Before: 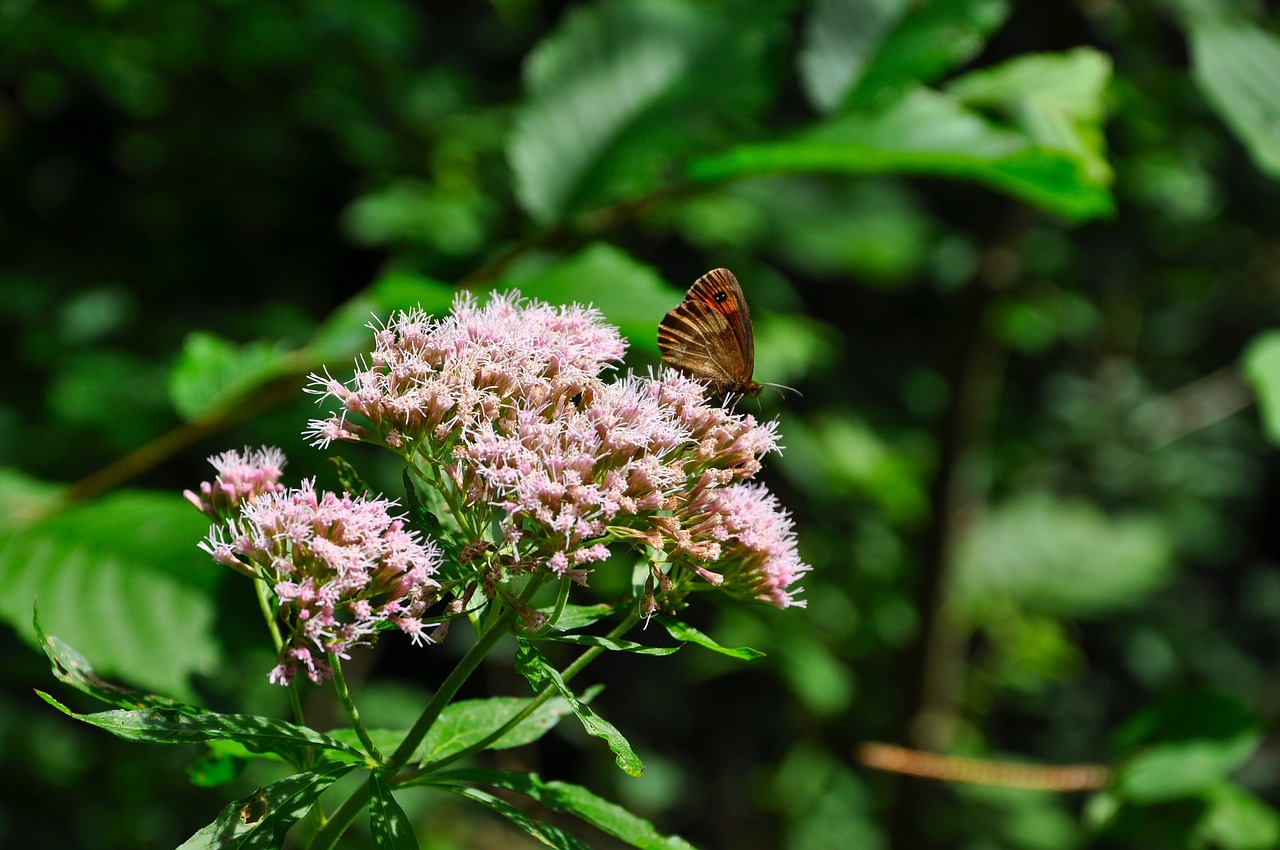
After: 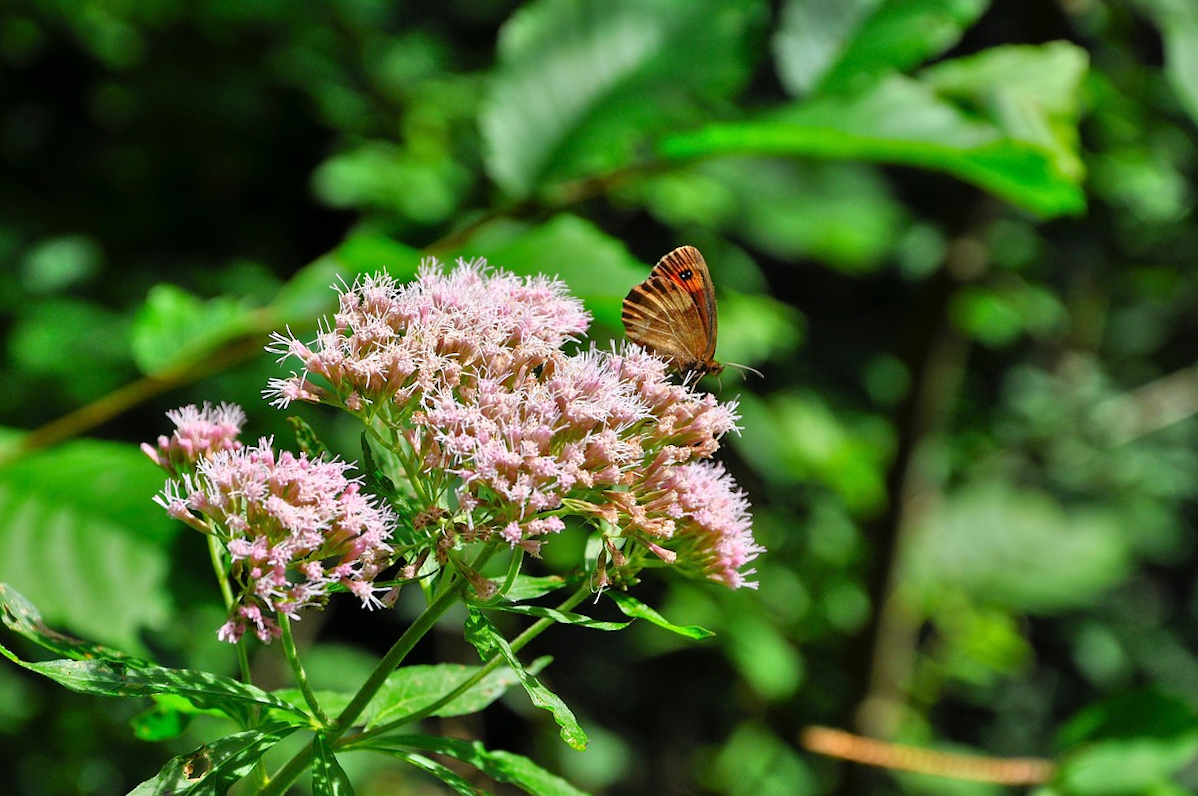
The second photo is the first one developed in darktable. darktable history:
tone equalizer: -7 EV 0.158 EV, -6 EV 0.611 EV, -5 EV 1.14 EV, -4 EV 1.32 EV, -3 EV 1.15 EV, -2 EV 0.6 EV, -1 EV 0.163 EV
crop and rotate: angle -2.62°
